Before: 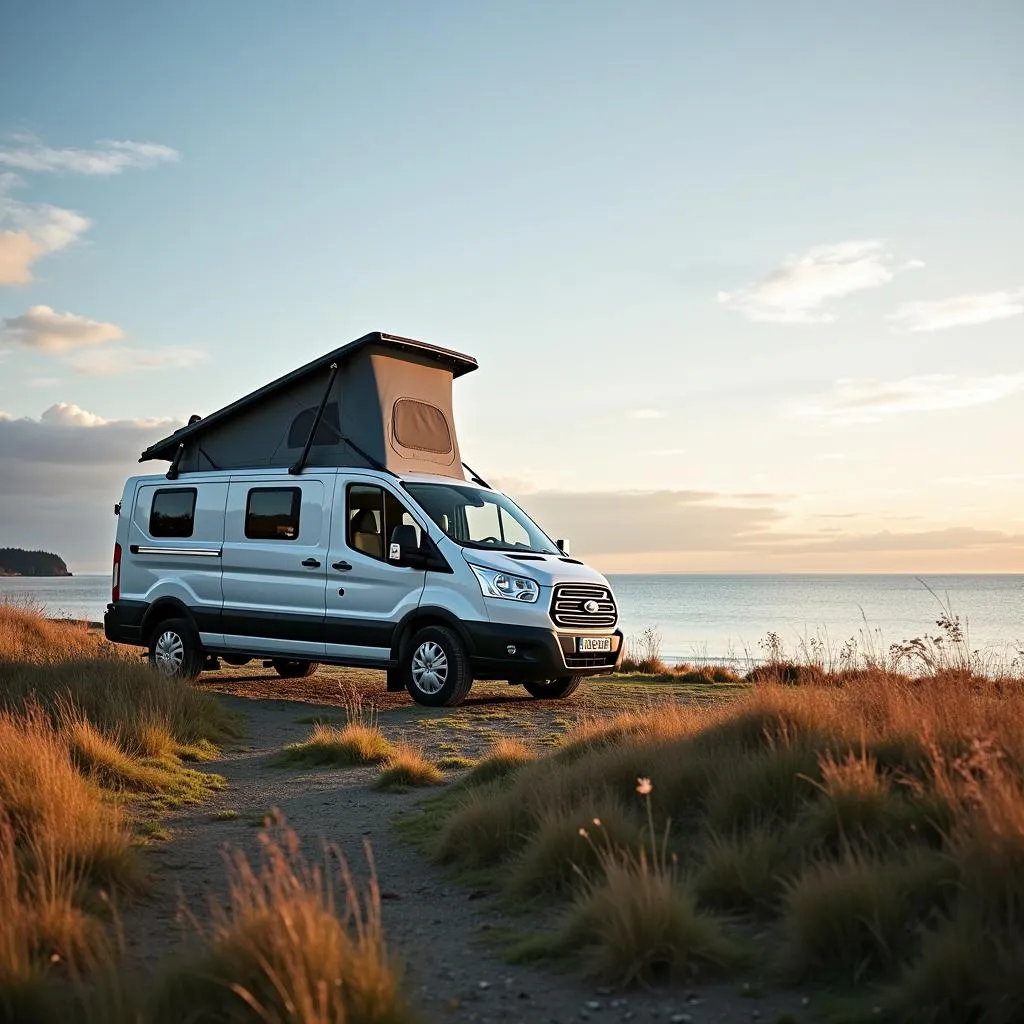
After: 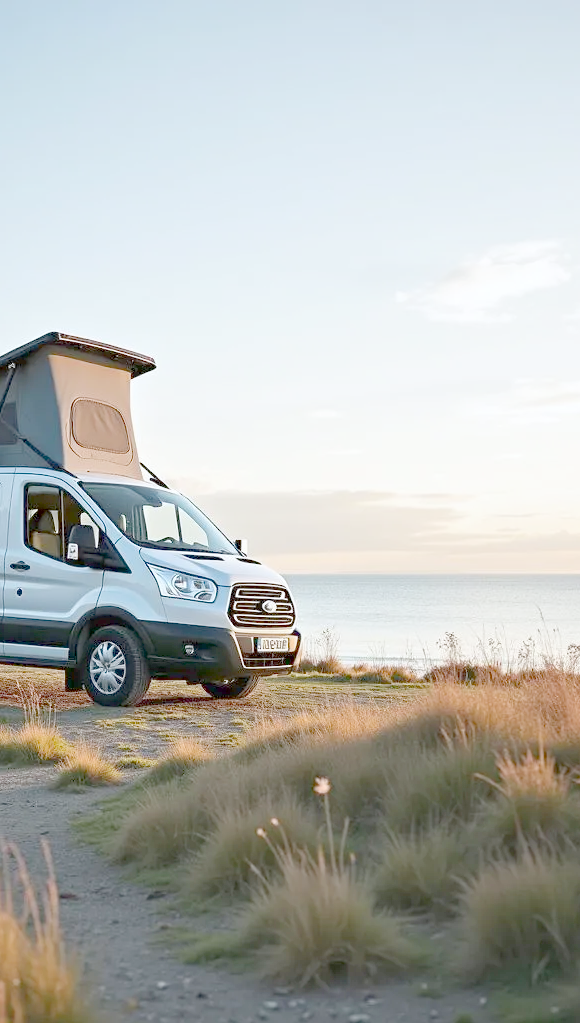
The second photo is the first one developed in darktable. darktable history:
white balance: red 0.976, blue 1.04
crop: left 31.458%, top 0%, right 11.876%
